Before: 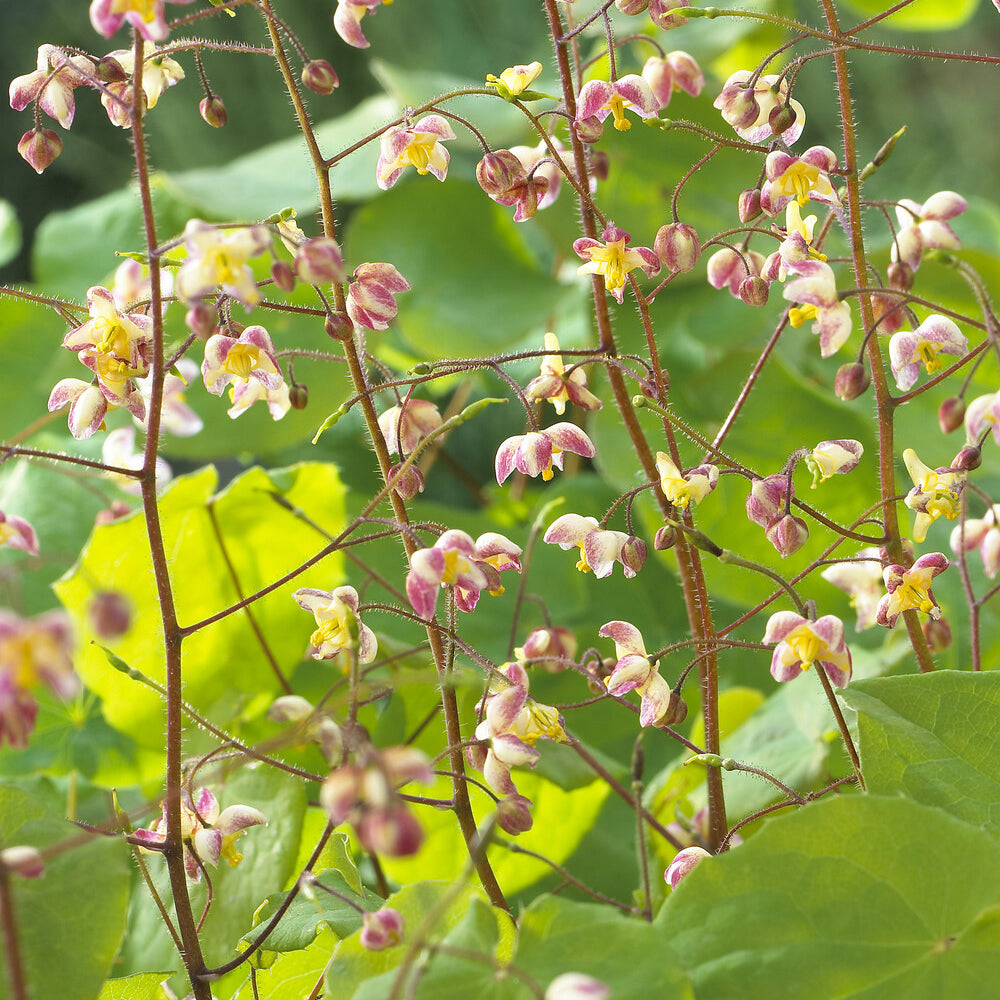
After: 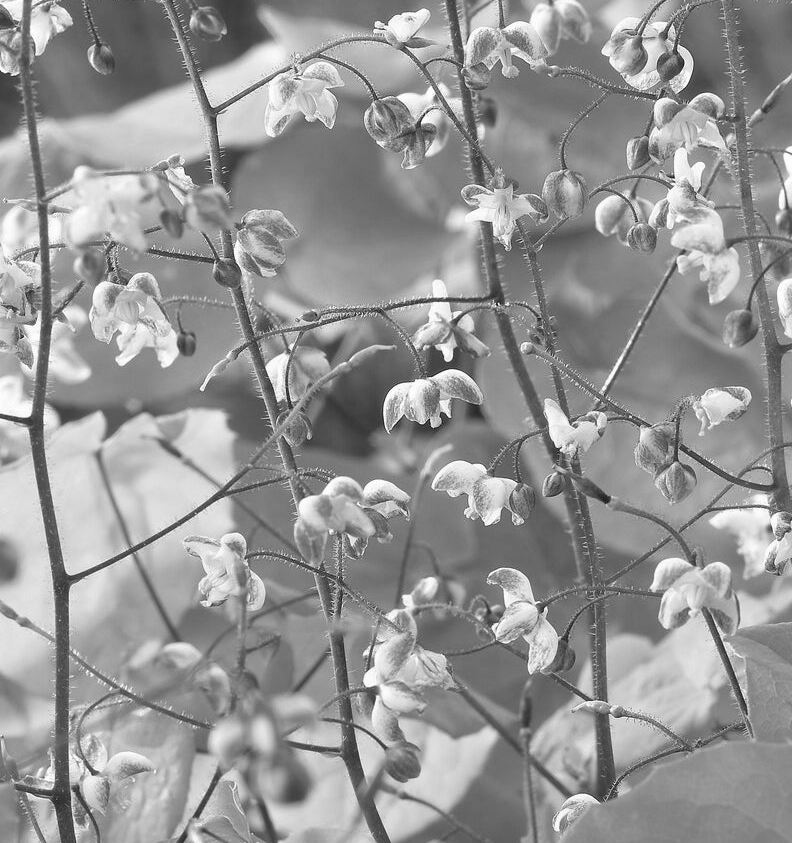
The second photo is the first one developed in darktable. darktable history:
crop: left 11.225%, top 5.381%, right 9.565%, bottom 10.314%
monochrome: on, module defaults
